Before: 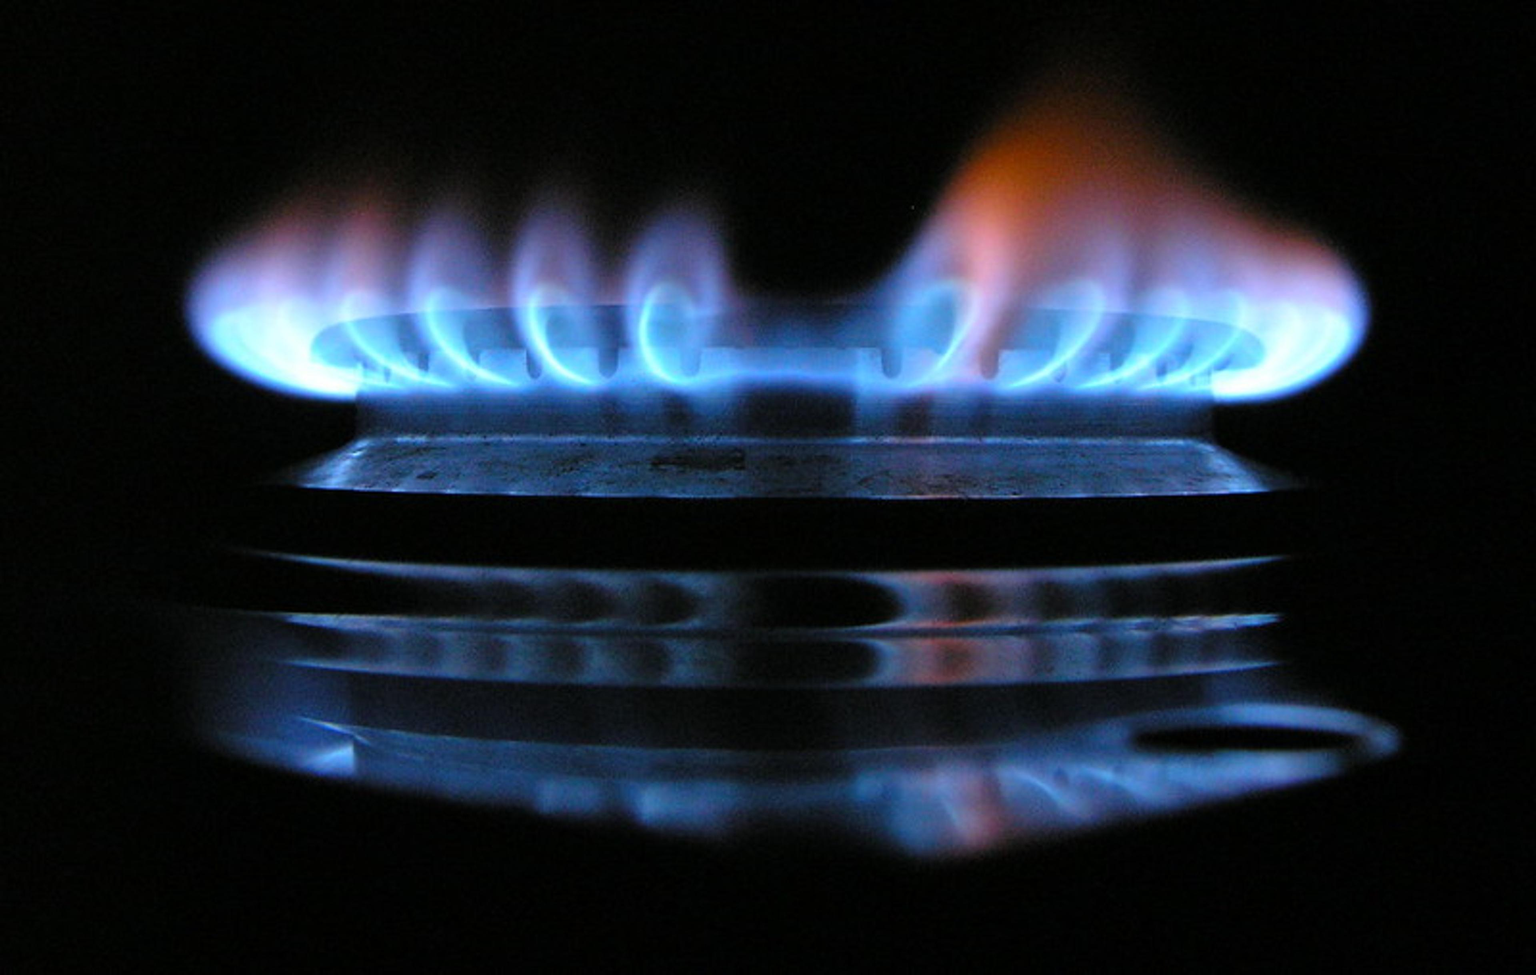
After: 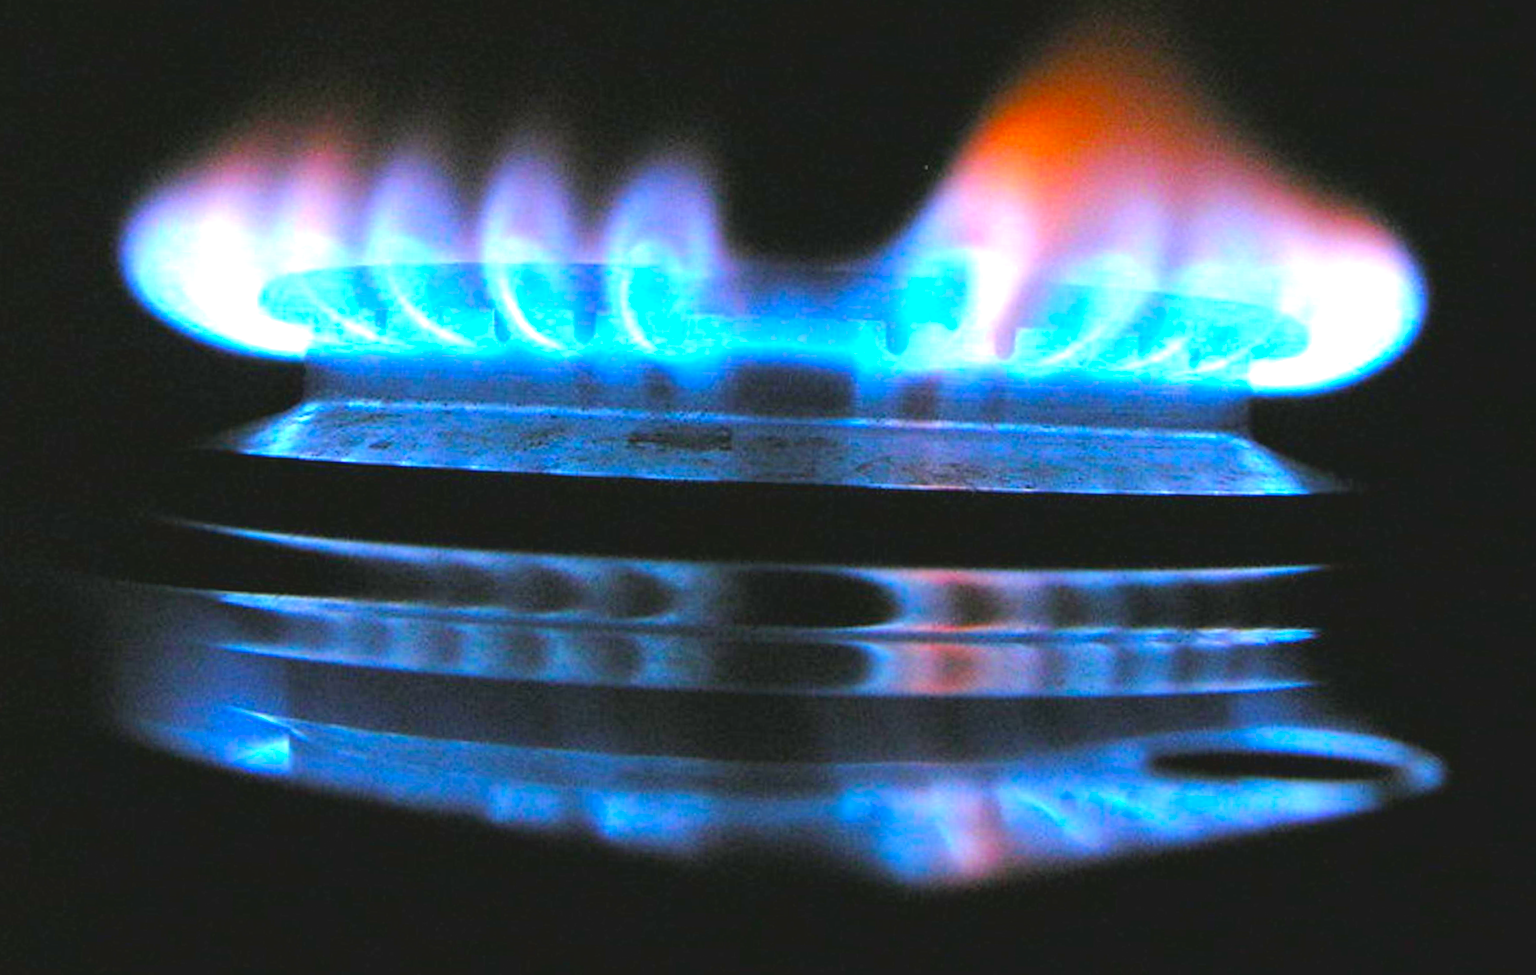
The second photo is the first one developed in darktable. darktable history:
exposure: black level correction 0.001, exposure 1.808 EV, compensate highlight preservation false
contrast brightness saturation: contrast -0.192, saturation 0.188
crop and rotate: angle -1.93°, left 3.075%, top 4.013%, right 1.54%, bottom 0.6%
